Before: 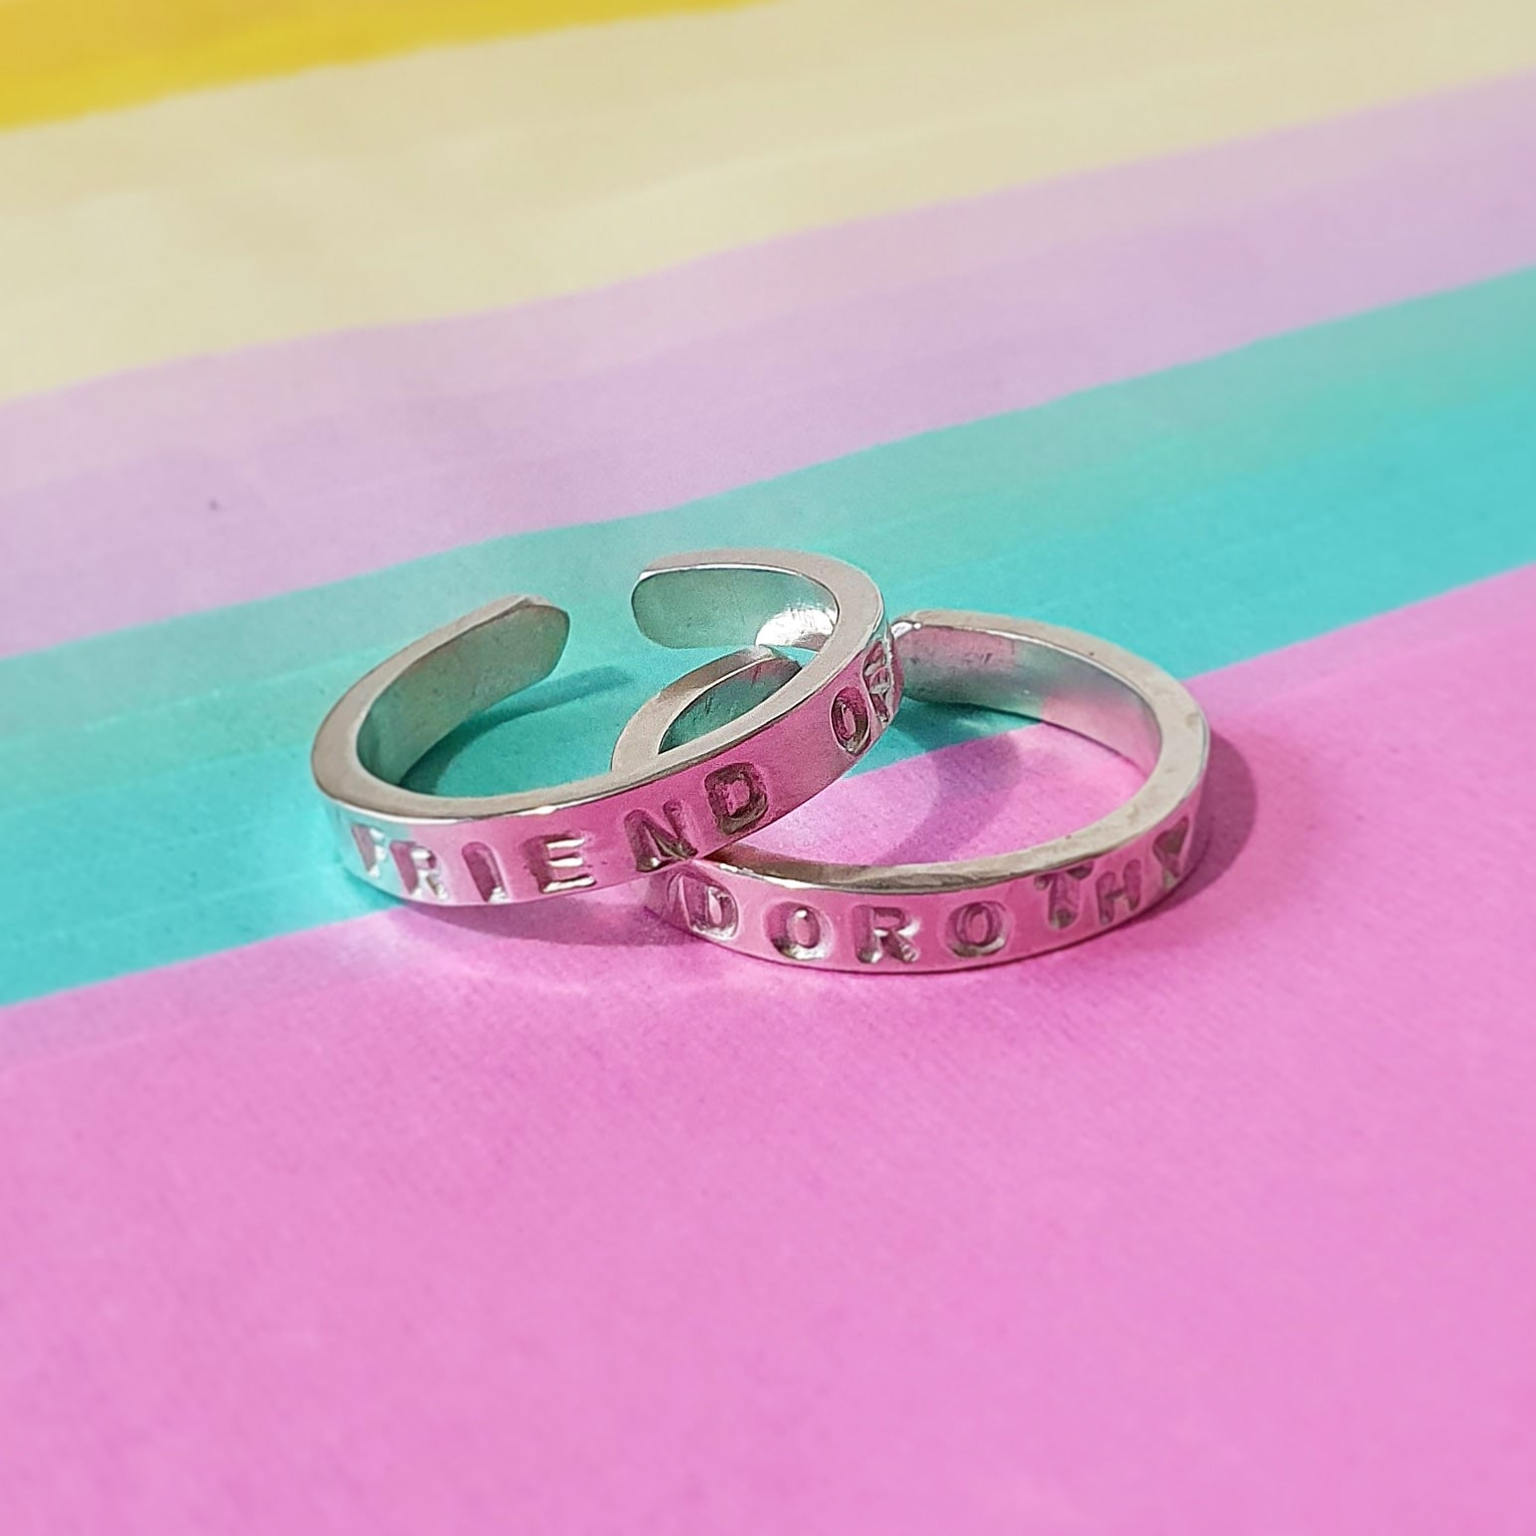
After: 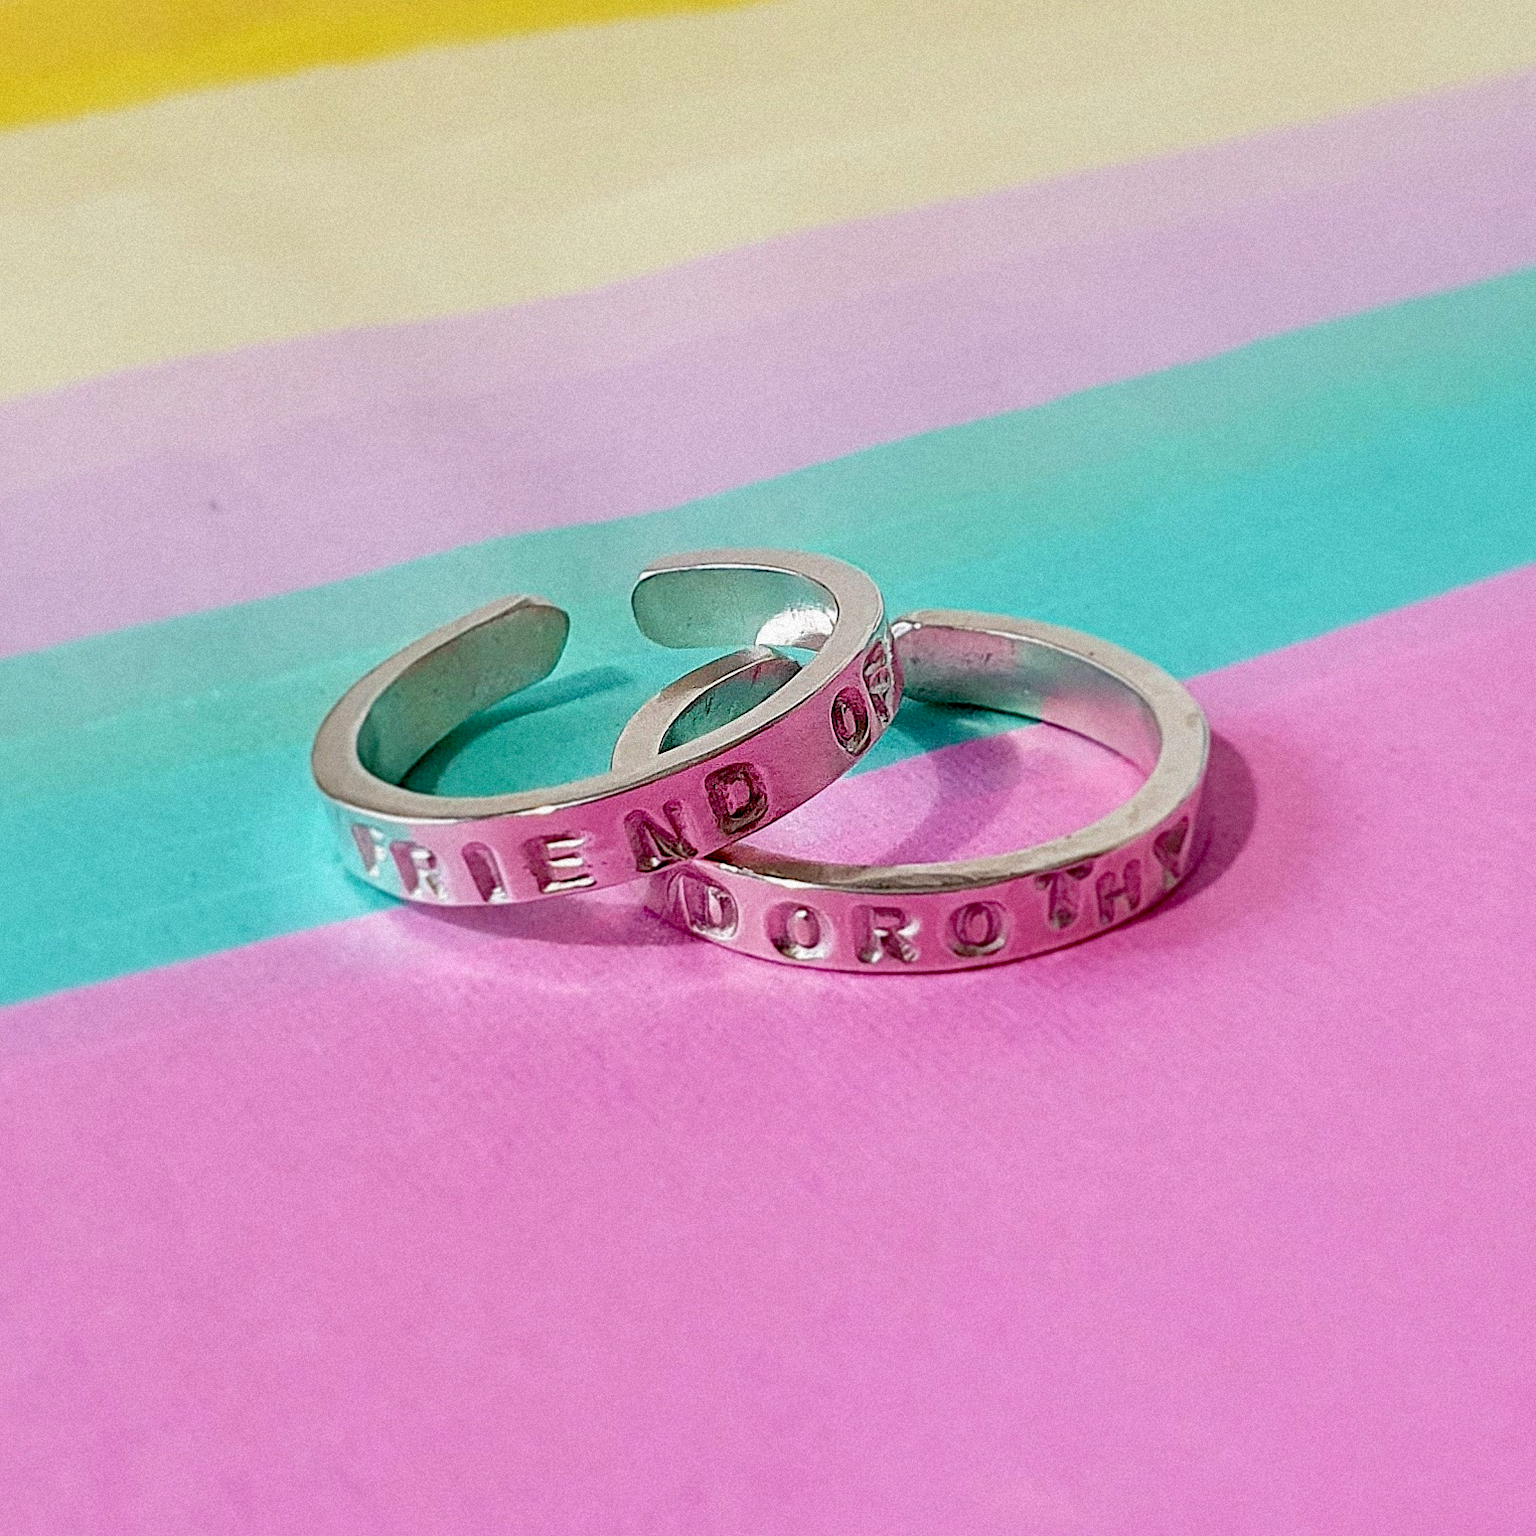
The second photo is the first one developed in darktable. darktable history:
grain: mid-tones bias 0%
exposure: black level correction 0.029, exposure -0.073 EV, compensate highlight preservation false
